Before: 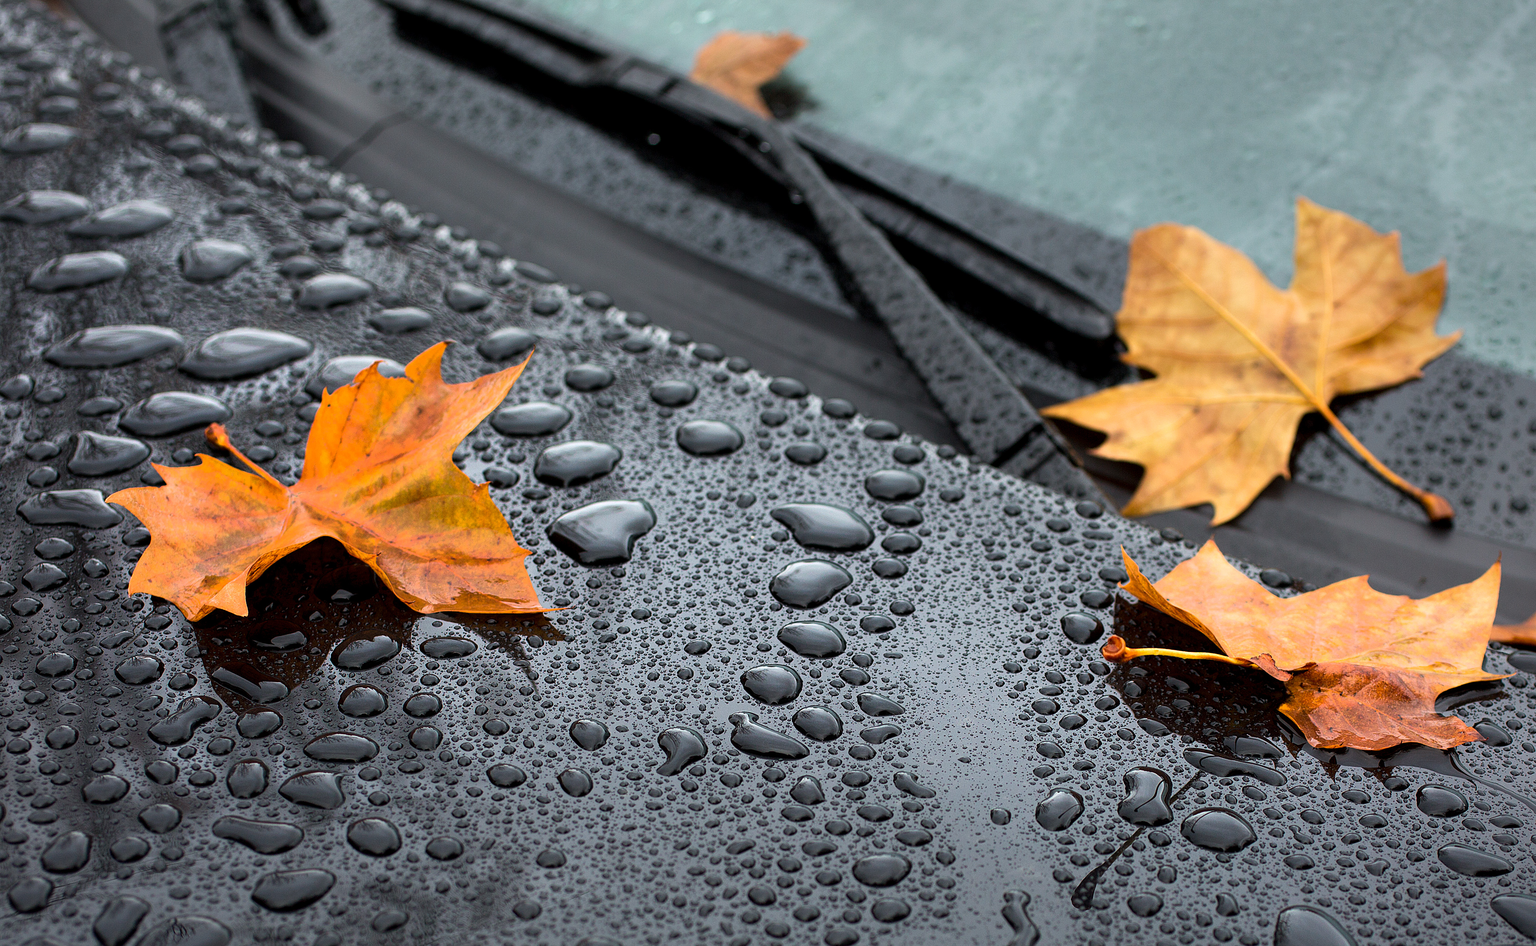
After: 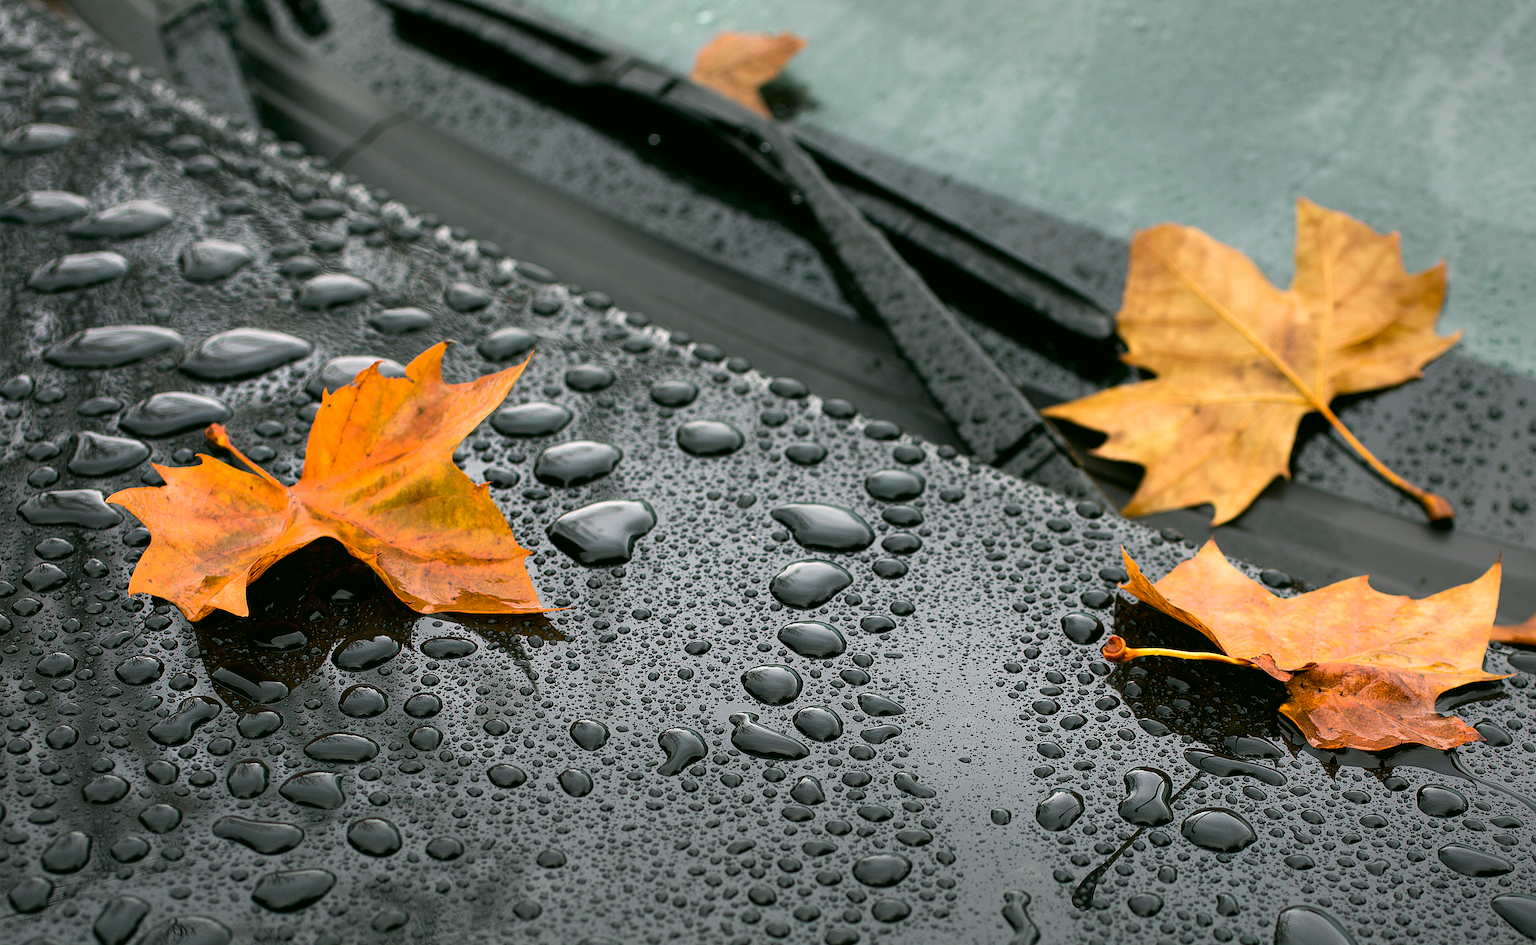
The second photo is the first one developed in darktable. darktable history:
color correction: highlights a* 4.57, highlights b* 4.96, shadows a* -8.09, shadows b* 4.98
